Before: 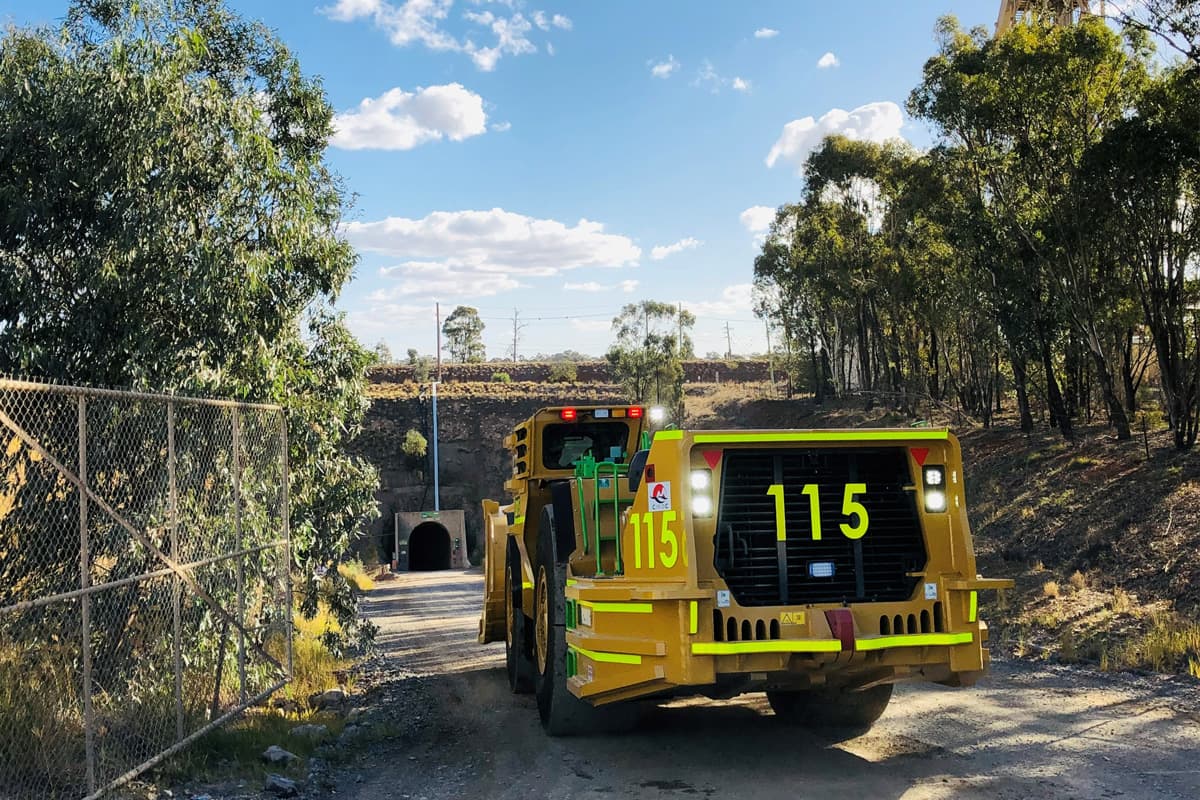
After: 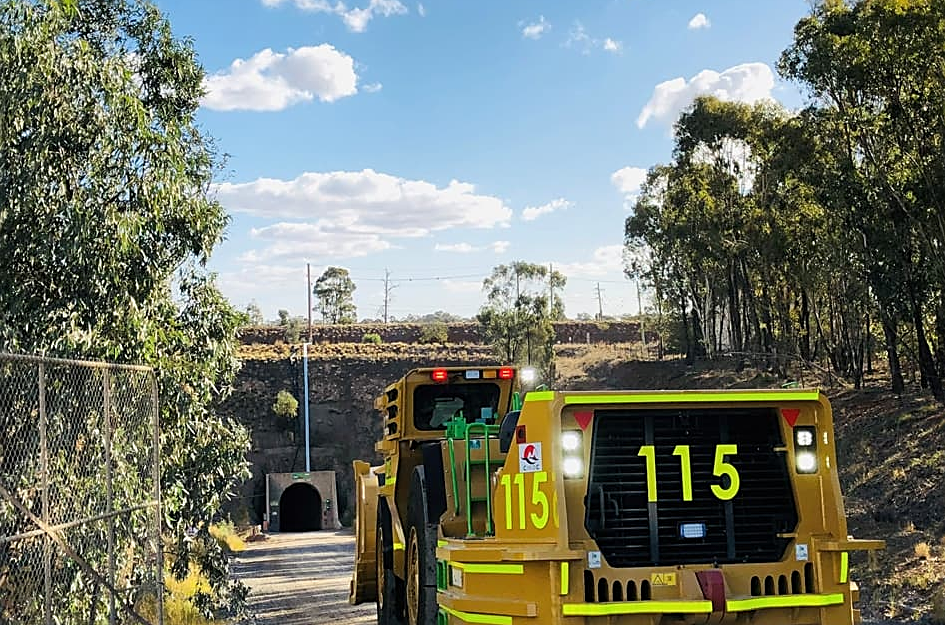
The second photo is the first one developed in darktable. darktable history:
crop and rotate: left 10.77%, top 5.1%, right 10.41%, bottom 16.76%
sharpen: on, module defaults
